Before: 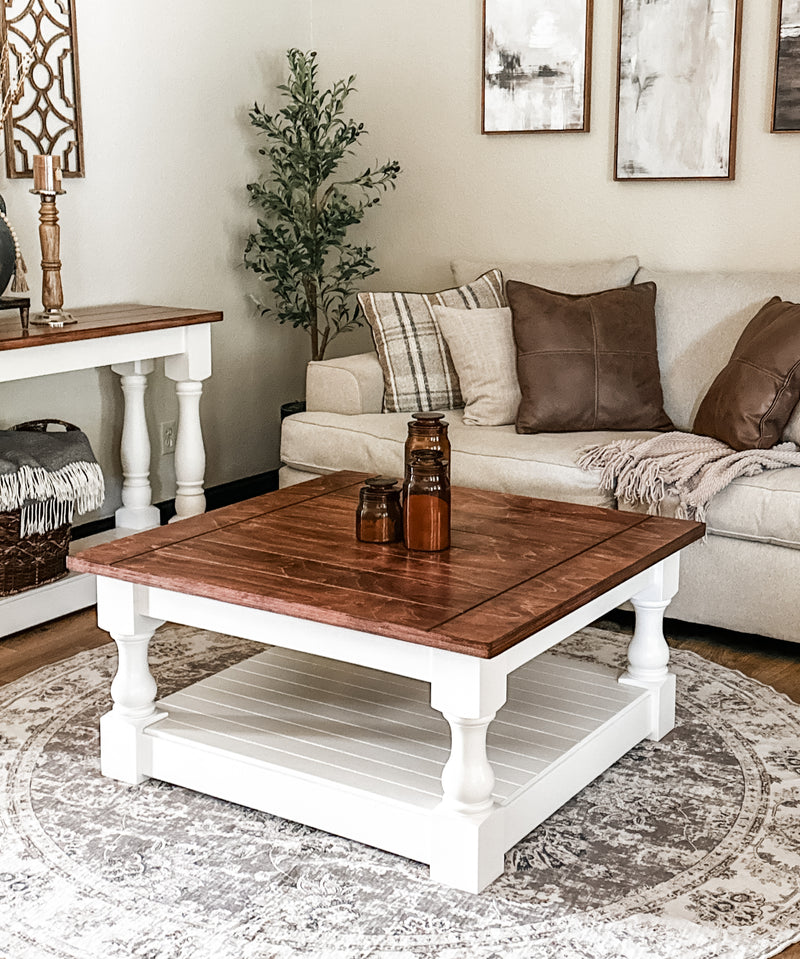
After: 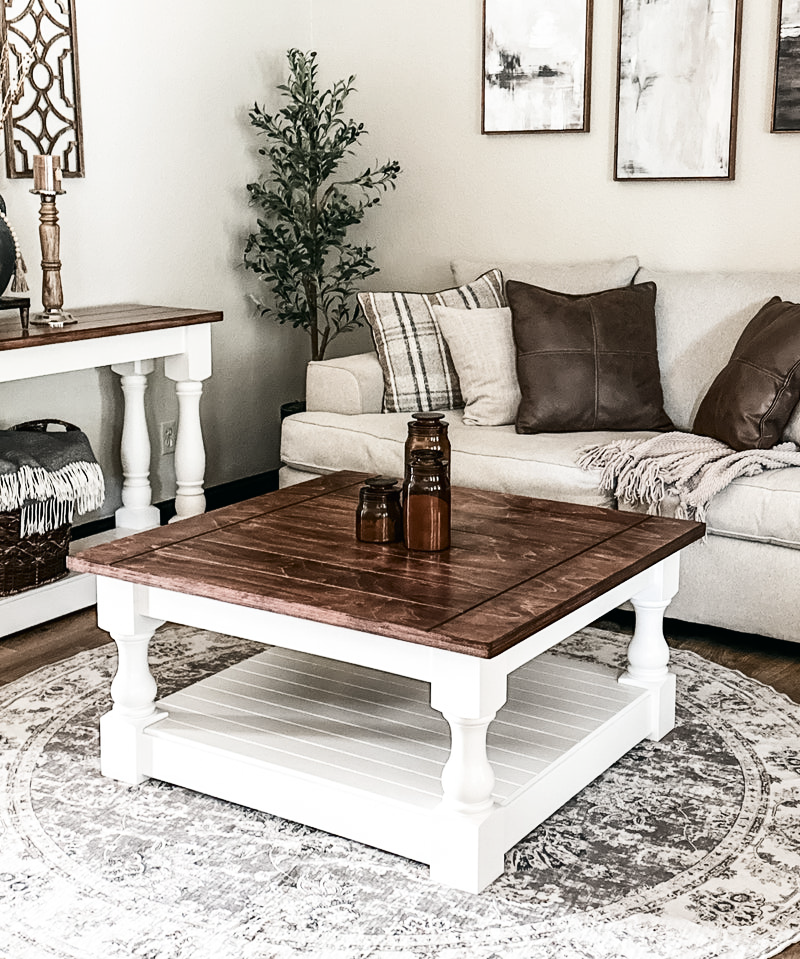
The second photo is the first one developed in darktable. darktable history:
contrast brightness saturation: contrast 0.25, saturation -0.31
color balance: mode lift, gamma, gain (sRGB), lift [1, 1, 1.022, 1.026]
